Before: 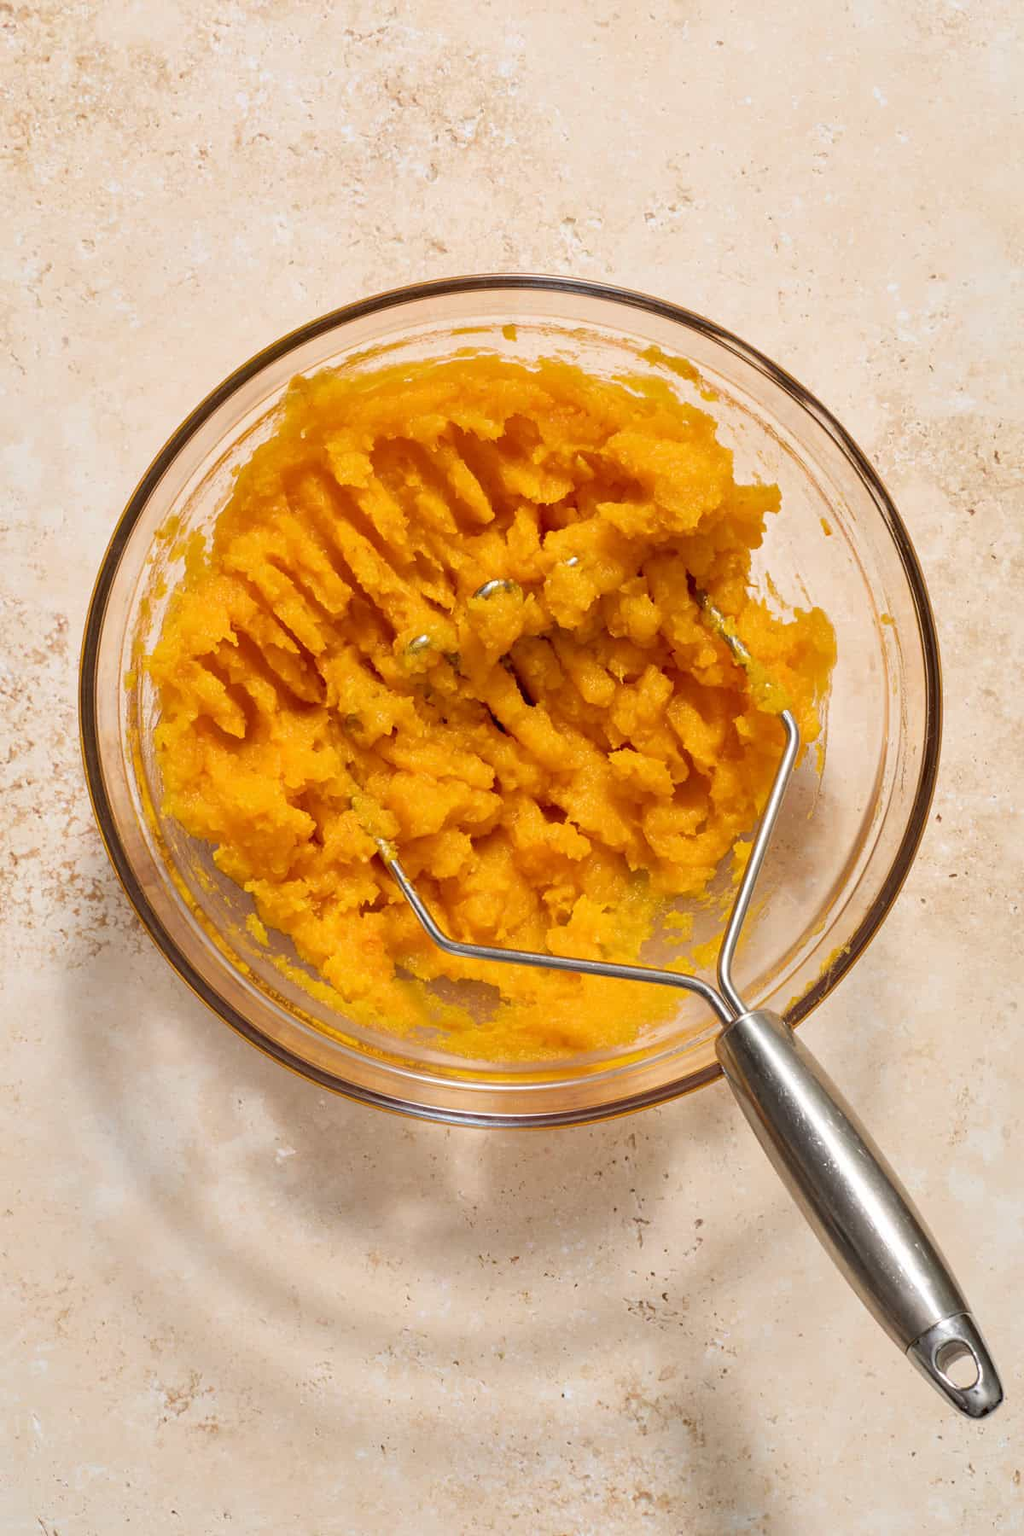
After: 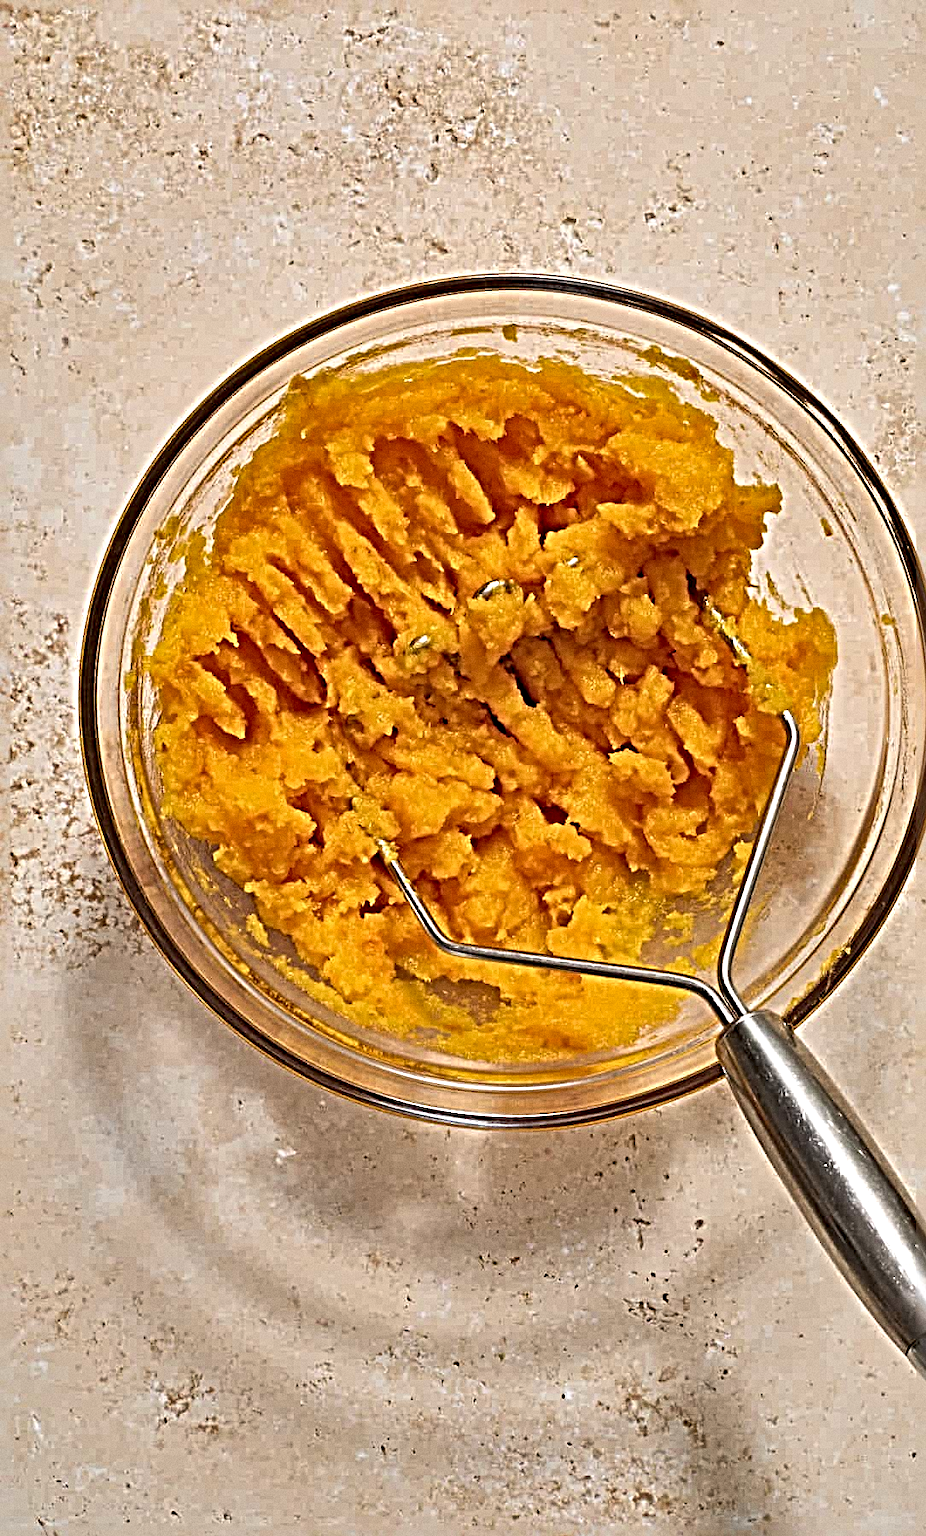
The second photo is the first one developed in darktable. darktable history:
shadows and highlights: soften with gaussian
grain: coarseness 0.09 ISO
crop: right 9.509%, bottom 0.031%
sharpen: radius 6.3, amount 1.8, threshold 0
